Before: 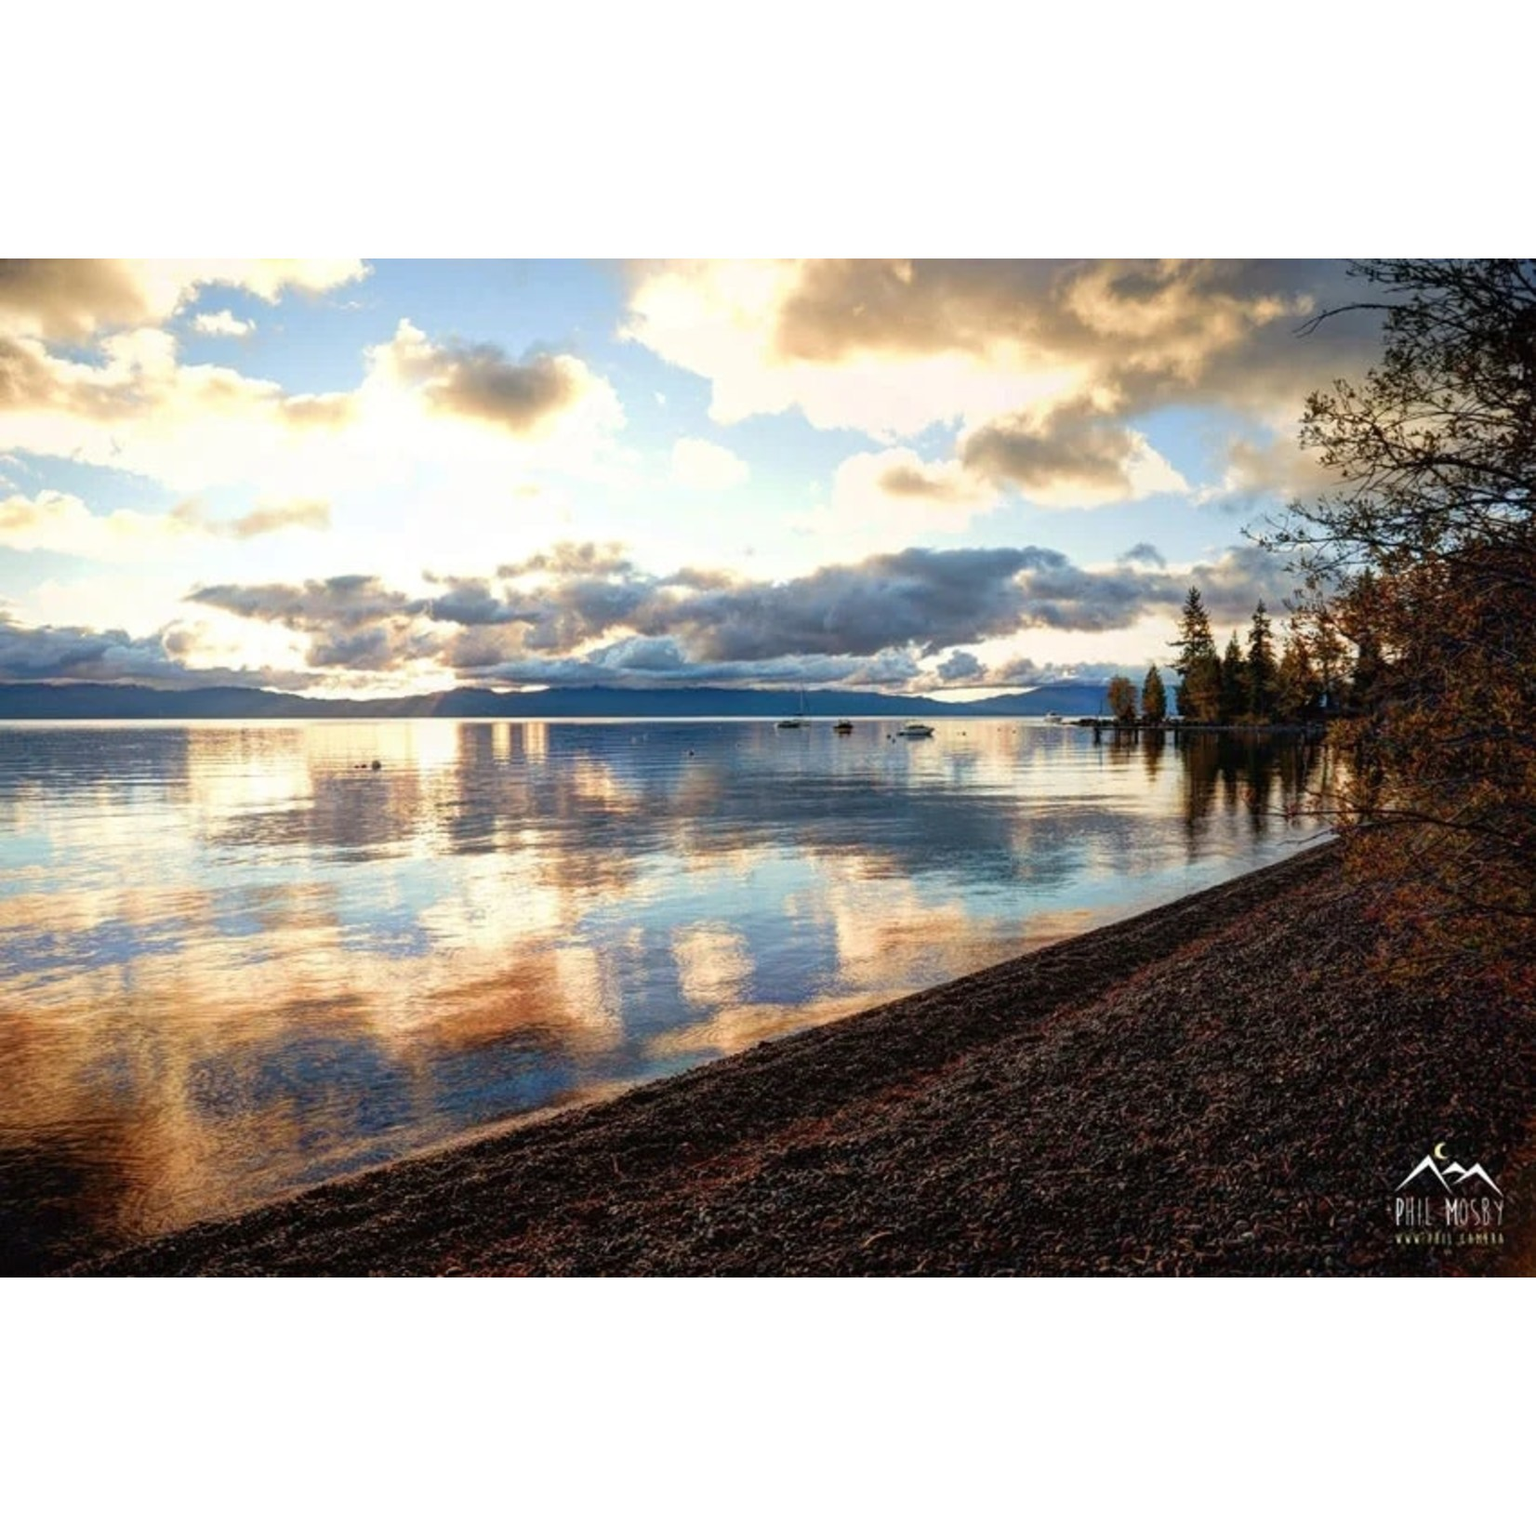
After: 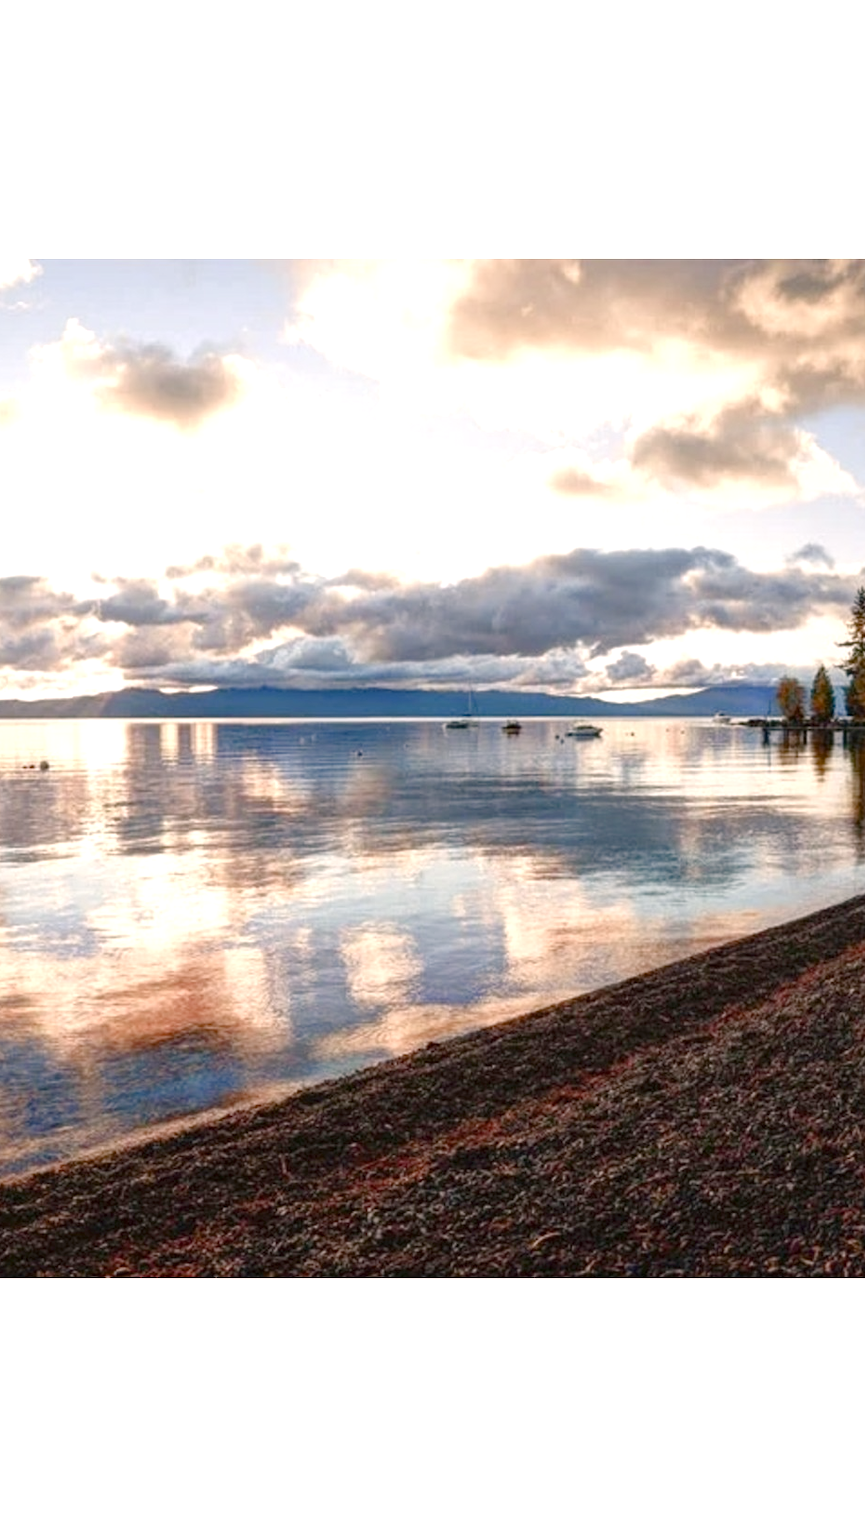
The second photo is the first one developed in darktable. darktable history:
color balance rgb: highlights gain › chroma 2.315%, highlights gain › hue 37.06°, linear chroma grading › shadows -1.482%, linear chroma grading › highlights -14.808%, linear chroma grading › global chroma -9.636%, linear chroma grading › mid-tones -9.624%, perceptual saturation grading › global saturation 20%, perceptual saturation grading › highlights -50.276%, perceptual saturation grading › shadows 31.103%, contrast -10.077%
crop: left 21.628%, right 22.059%, bottom 0.008%
exposure: black level correction 0, exposure 0.695 EV, compensate highlight preservation false
